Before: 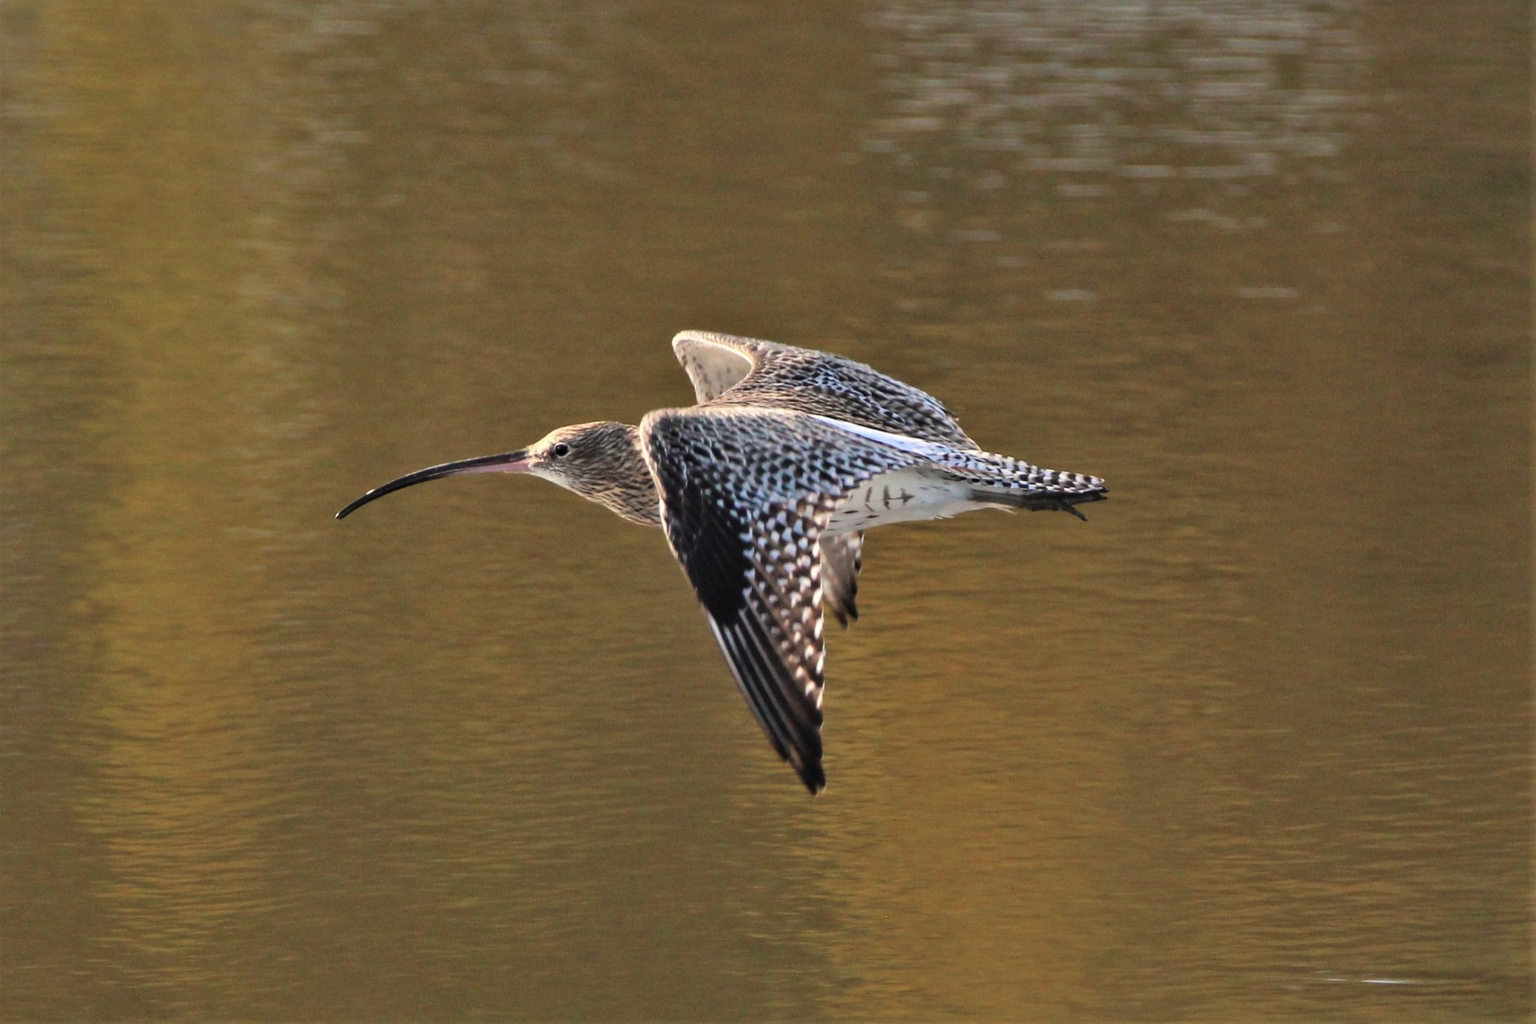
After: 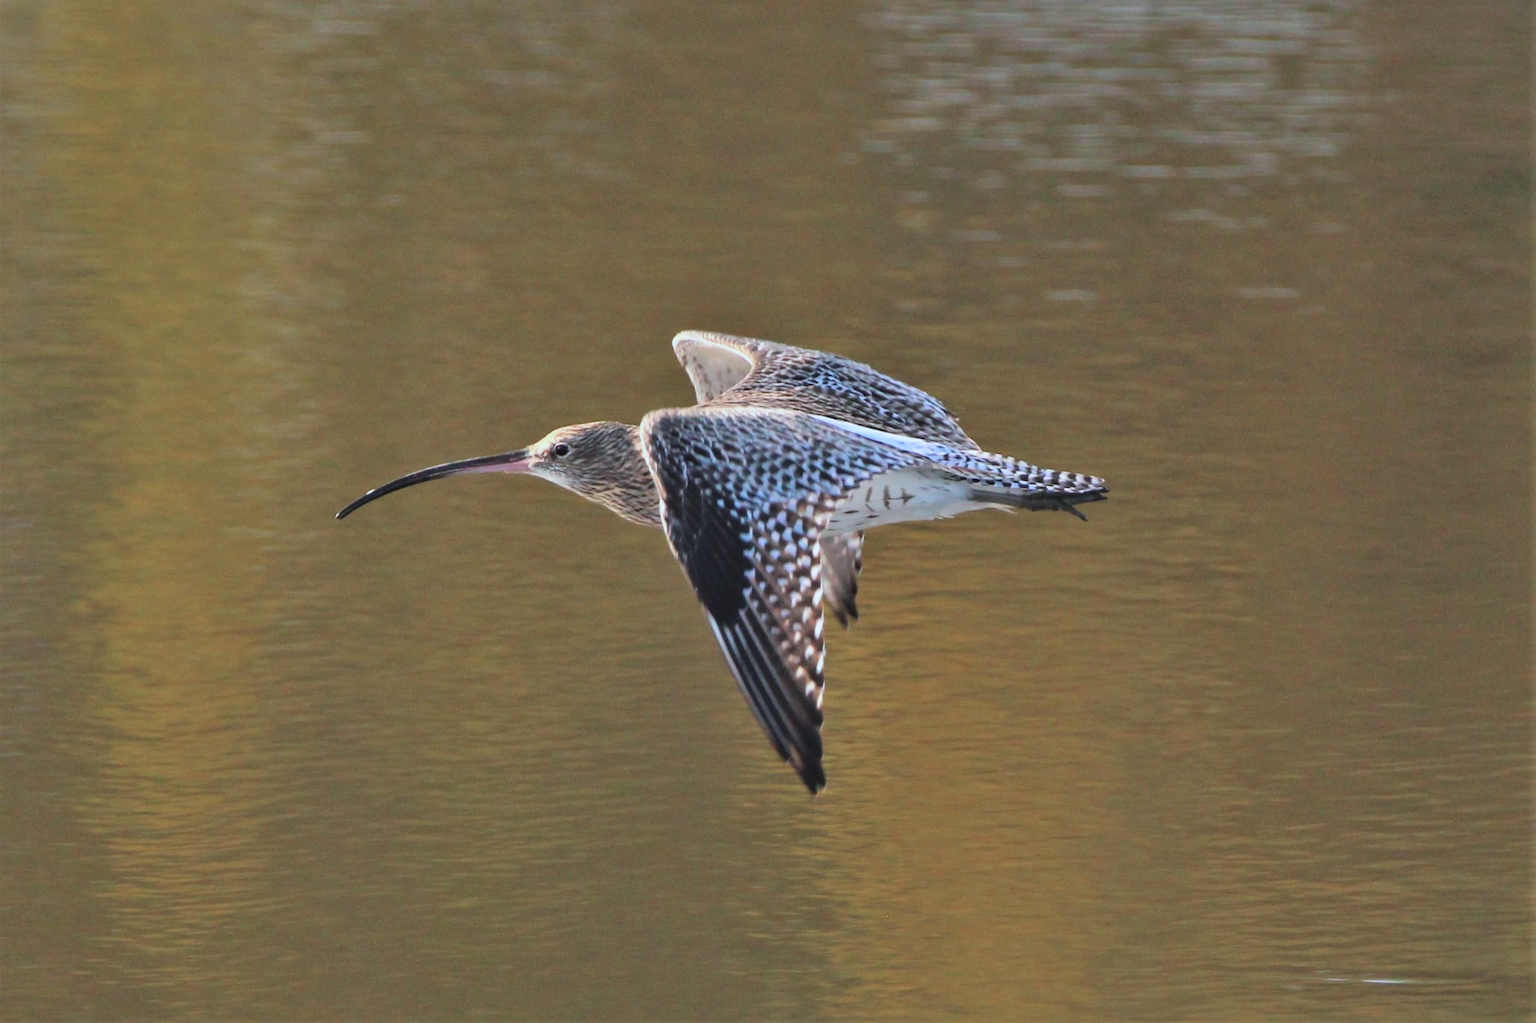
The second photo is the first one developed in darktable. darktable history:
color calibration: x 0.372, y 0.386, temperature 4283.97 K
contrast brightness saturation: contrast -0.1, brightness 0.05, saturation 0.08
